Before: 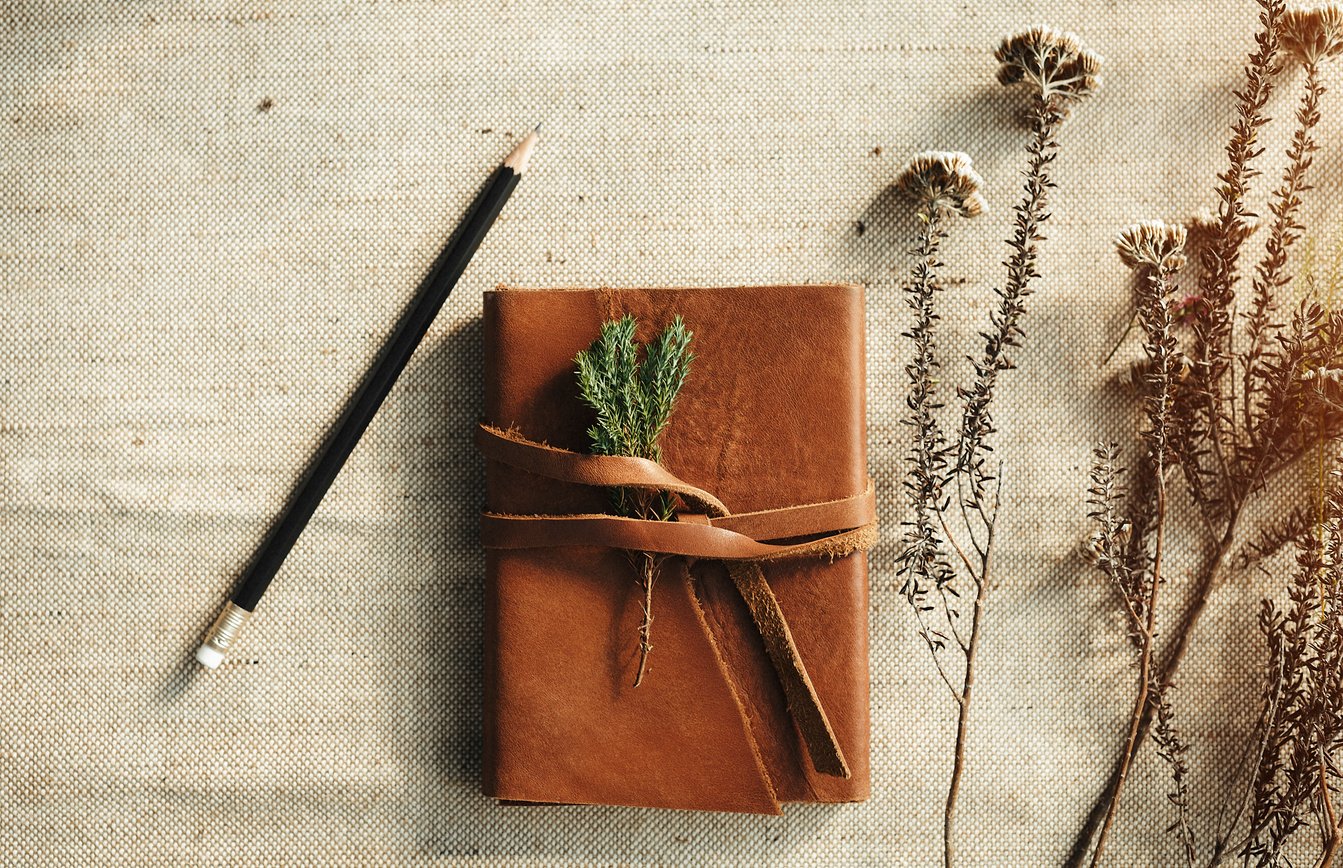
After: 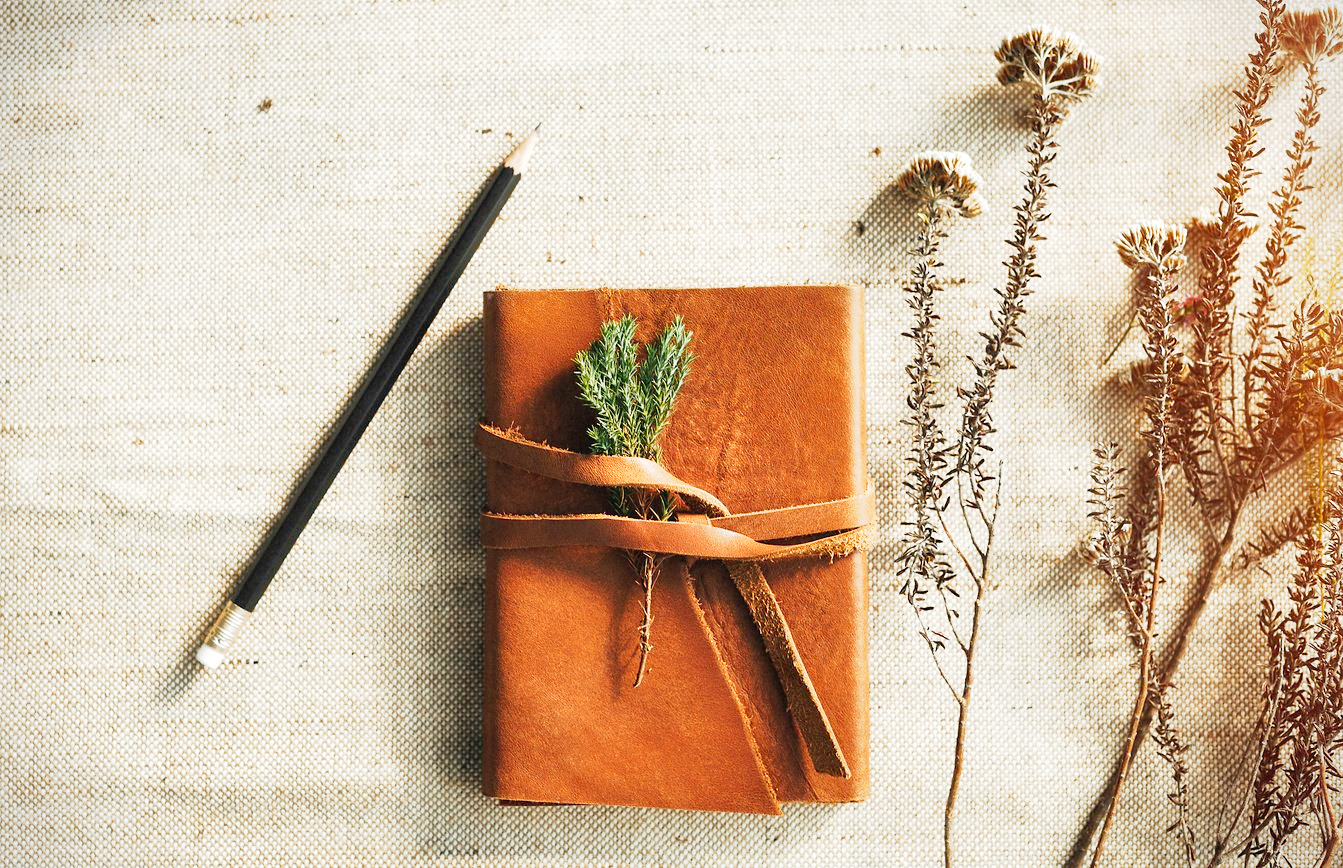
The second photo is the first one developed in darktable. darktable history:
exposure: exposure 0.084 EV, compensate exposure bias true, compensate highlight preservation false
tone curve: curves: ch0 [(0, 0) (0.003, 0.003) (0.011, 0.012) (0.025, 0.028) (0.044, 0.049) (0.069, 0.091) (0.1, 0.144) (0.136, 0.21) (0.177, 0.277) (0.224, 0.352) (0.277, 0.433) (0.335, 0.523) (0.399, 0.613) (0.468, 0.702) (0.543, 0.79) (0.623, 0.867) (0.709, 0.916) (0.801, 0.946) (0.898, 0.972) (1, 1)], preserve colors none
shadows and highlights: on, module defaults
vignetting: fall-off start 97.34%, fall-off radius 77.8%, width/height ratio 1.112, unbound false
